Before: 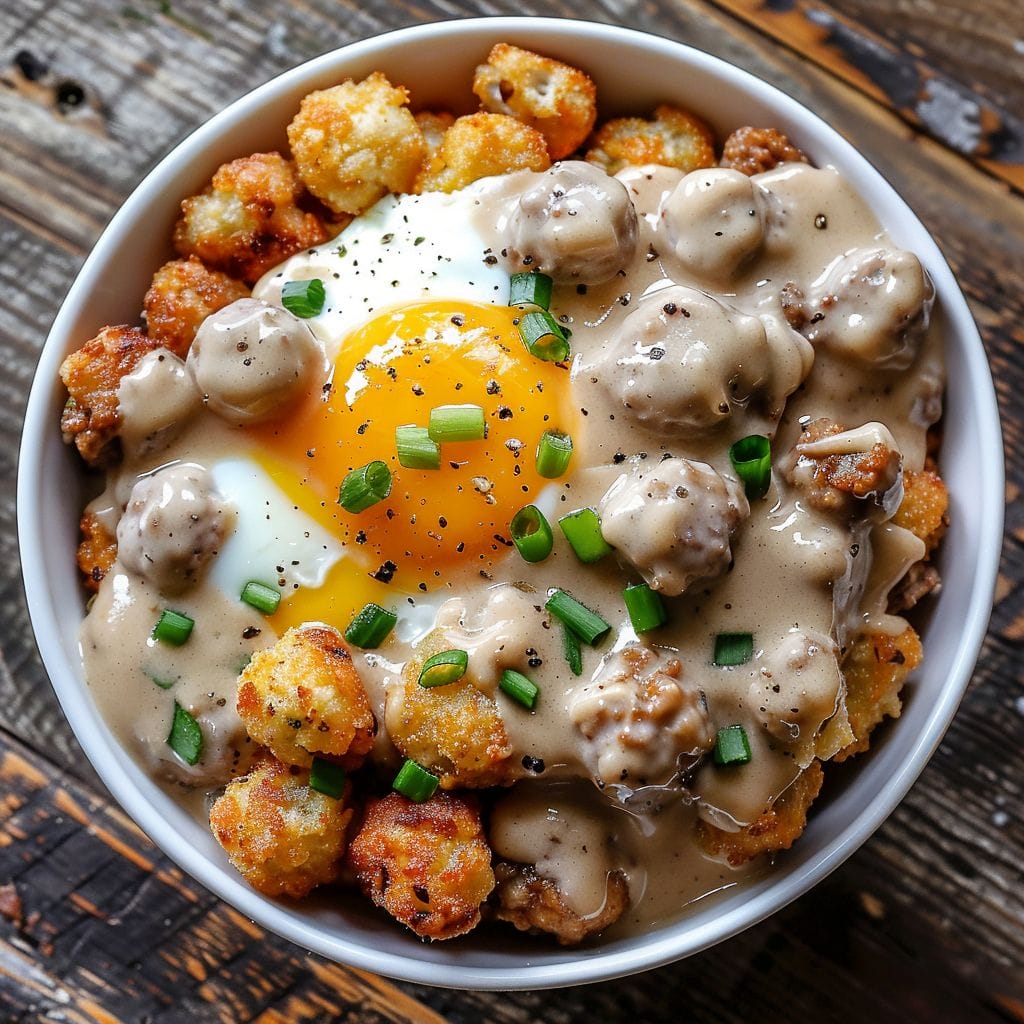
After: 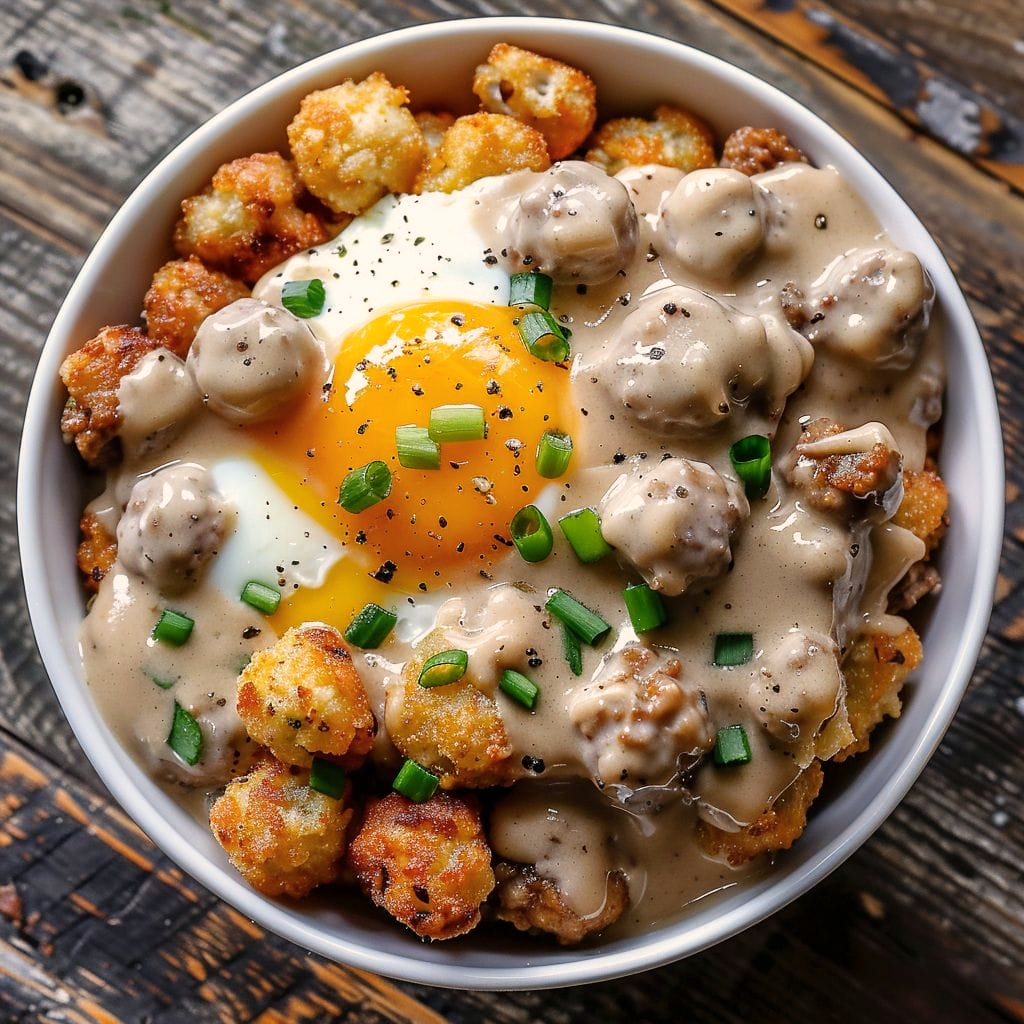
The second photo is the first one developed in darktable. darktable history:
color balance rgb: shadows lift › chroma 1.044%, shadows lift › hue 217.41°, highlights gain › chroma 2.894%, highlights gain › hue 61.99°, perceptual saturation grading › global saturation 0.236%
color correction: highlights b* -0.034
